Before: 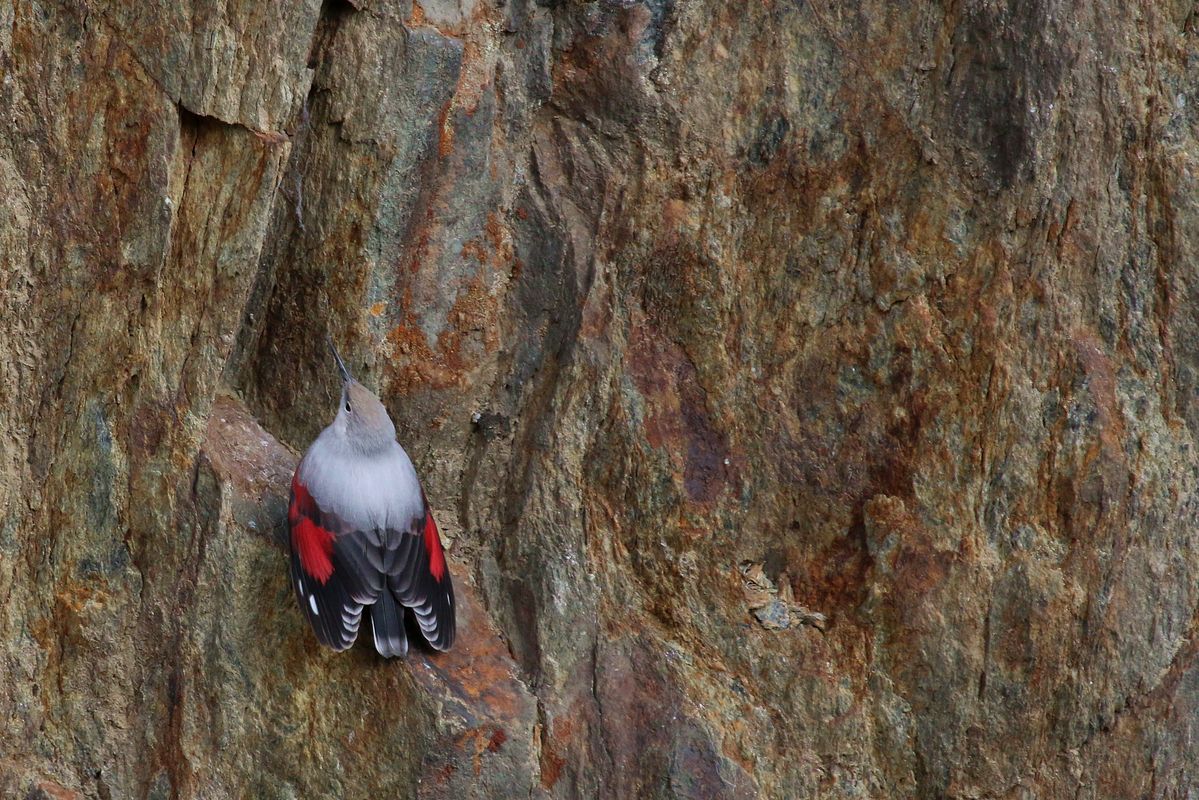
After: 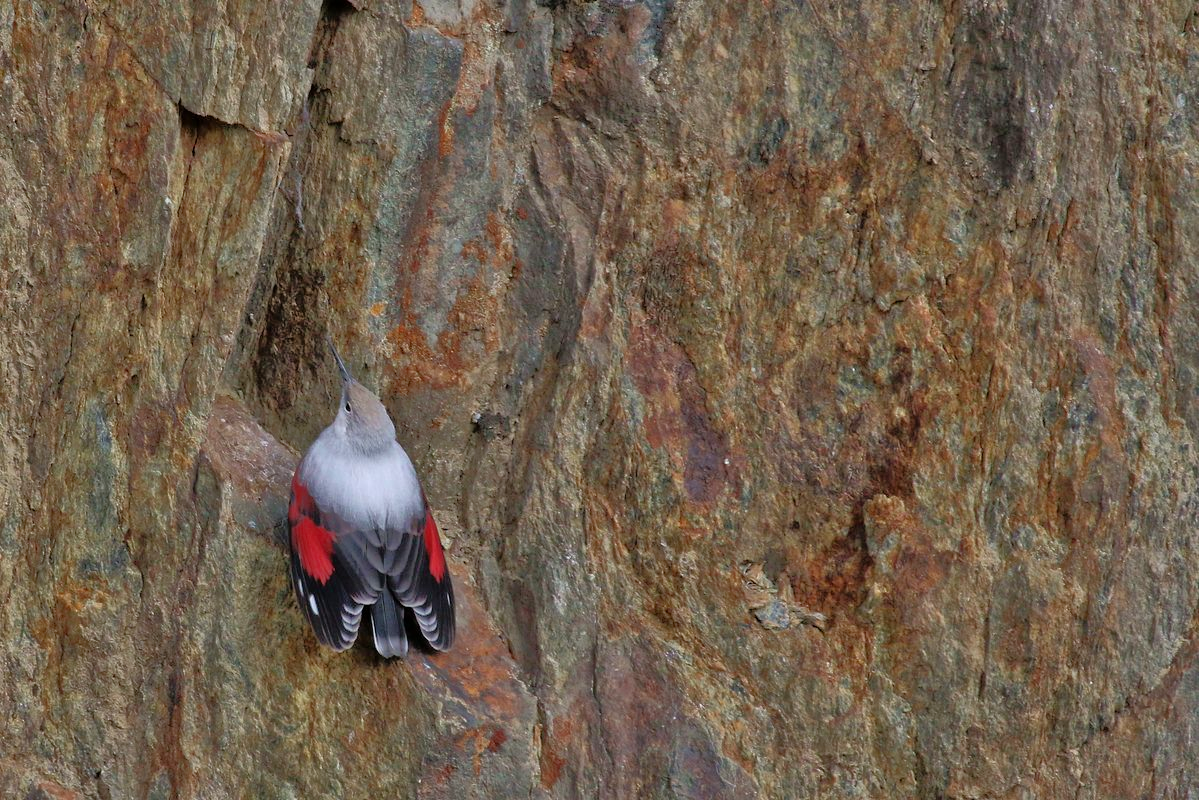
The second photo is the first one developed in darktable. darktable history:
tone equalizer: -8 EV -0.489 EV, -7 EV -0.312 EV, -6 EV -0.094 EV, -5 EV 0.41 EV, -4 EV 0.948 EV, -3 EV 0.818 EV, -2 EV -0.009 EV, -1 EV 0.145 EV, +0 EV -0.013 EV
